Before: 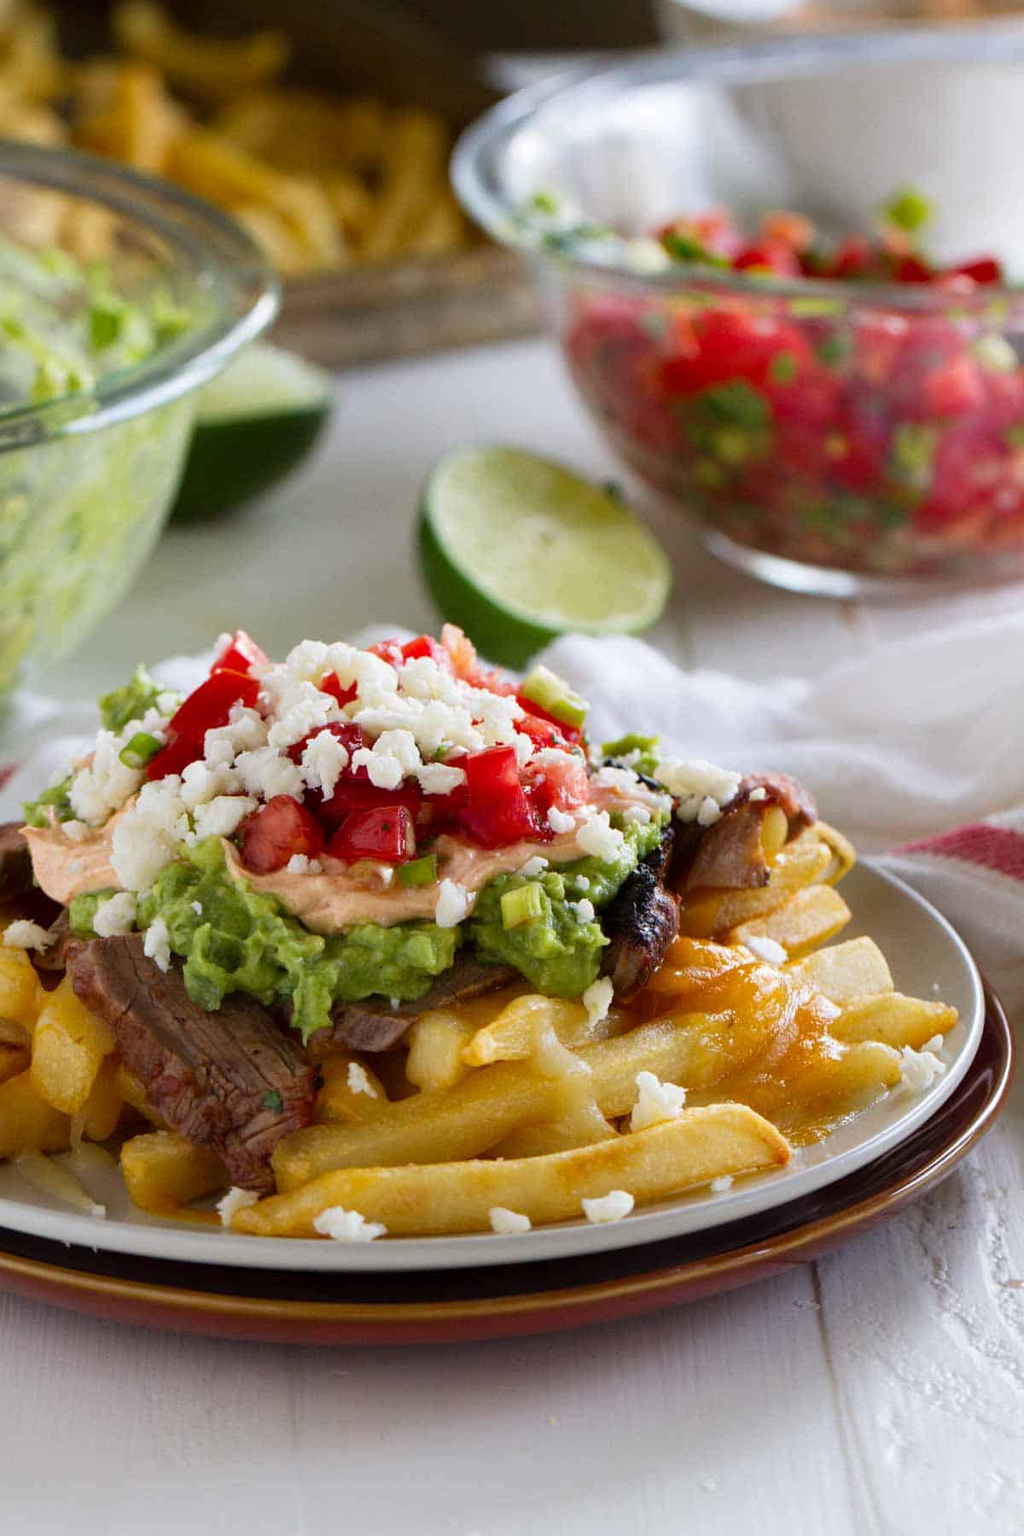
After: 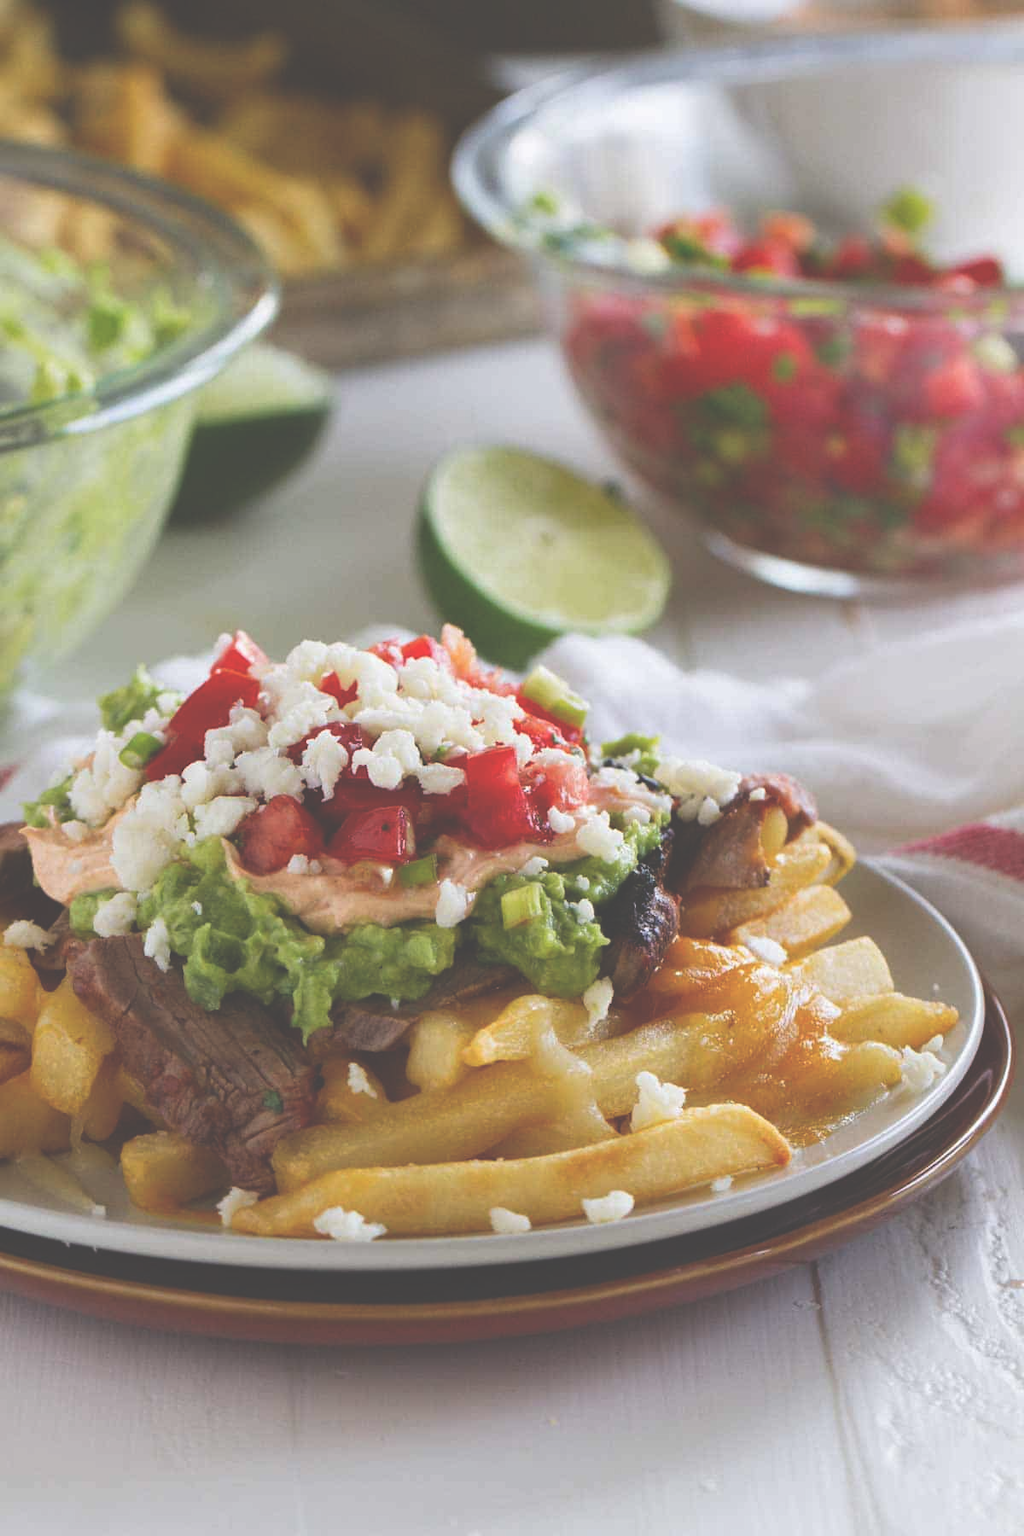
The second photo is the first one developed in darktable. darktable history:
exposure: black level correction -0.06, exposure -0.049 EV, compensate exposure bias true, compensate highlight preservation false
